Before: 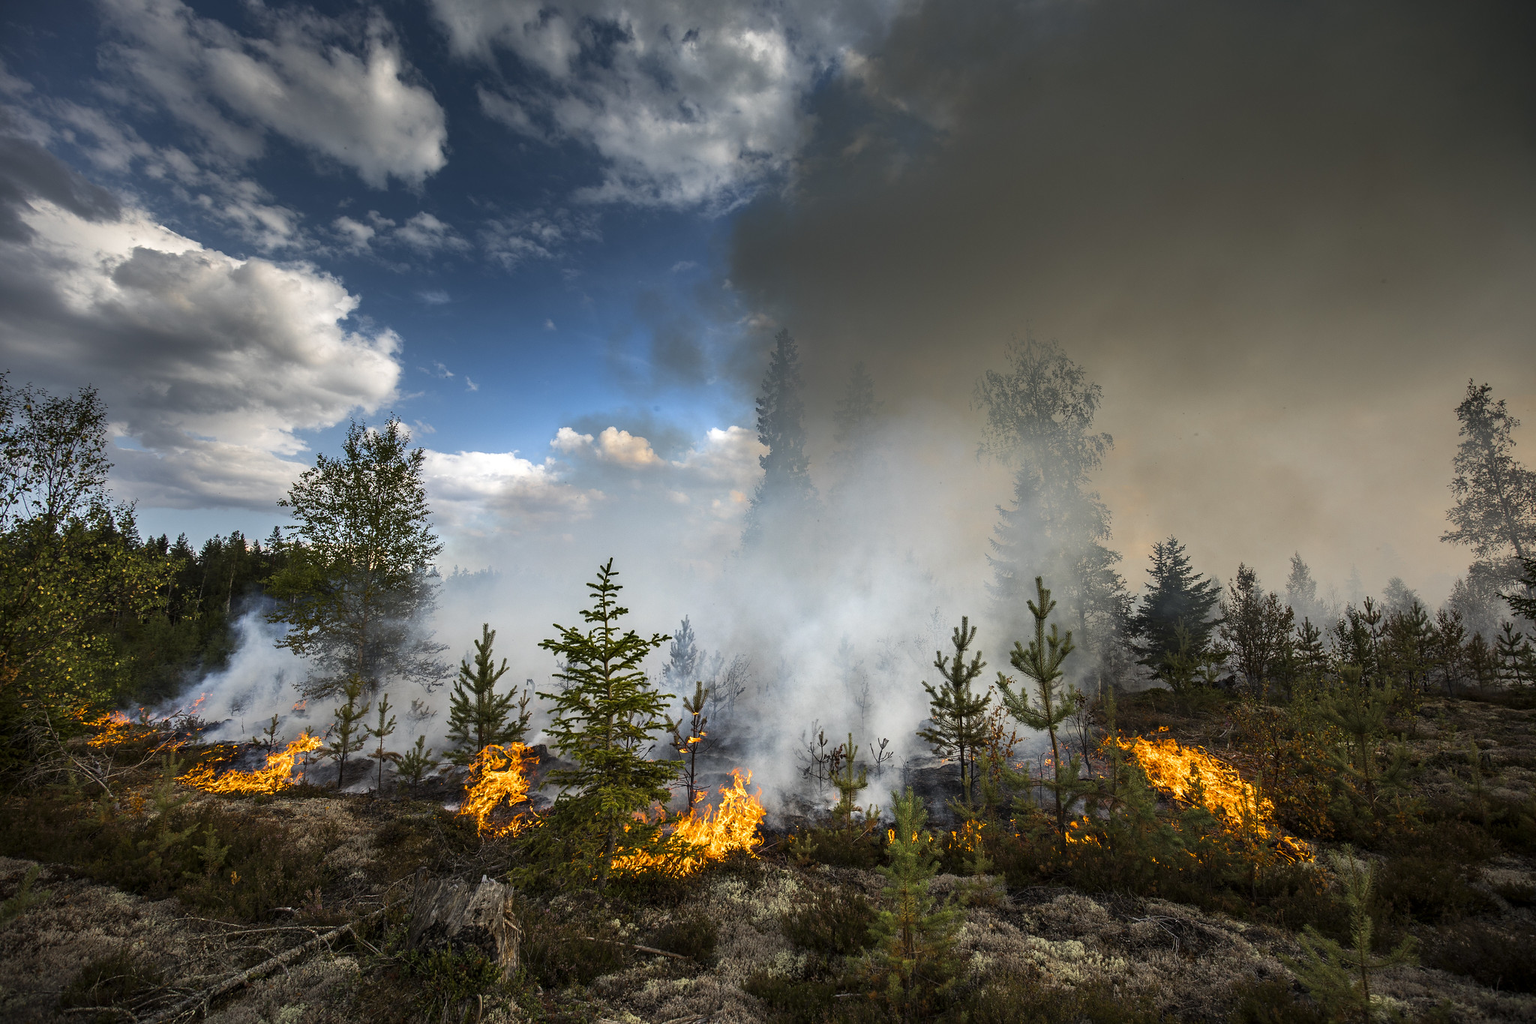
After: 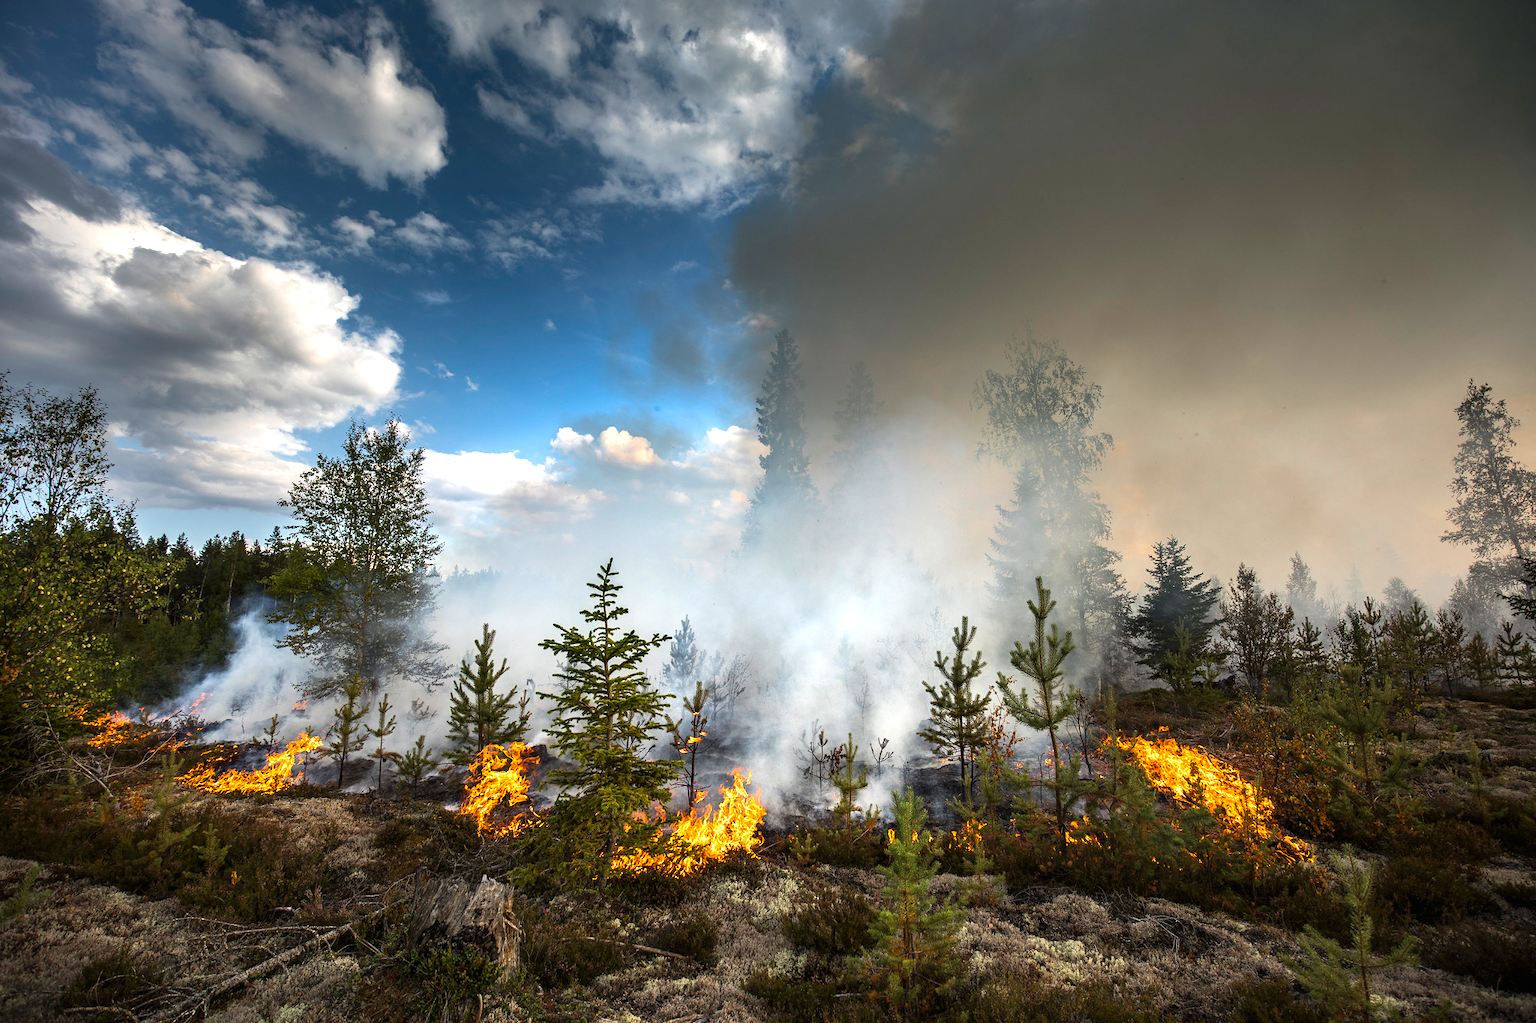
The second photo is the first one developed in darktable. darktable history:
contrast brightness saturation: contrast -0.013, brightness -0.011, saturation 0.025
exposure: black level correction 0, exposure 0.599 EV, compensate highlight preservation false
